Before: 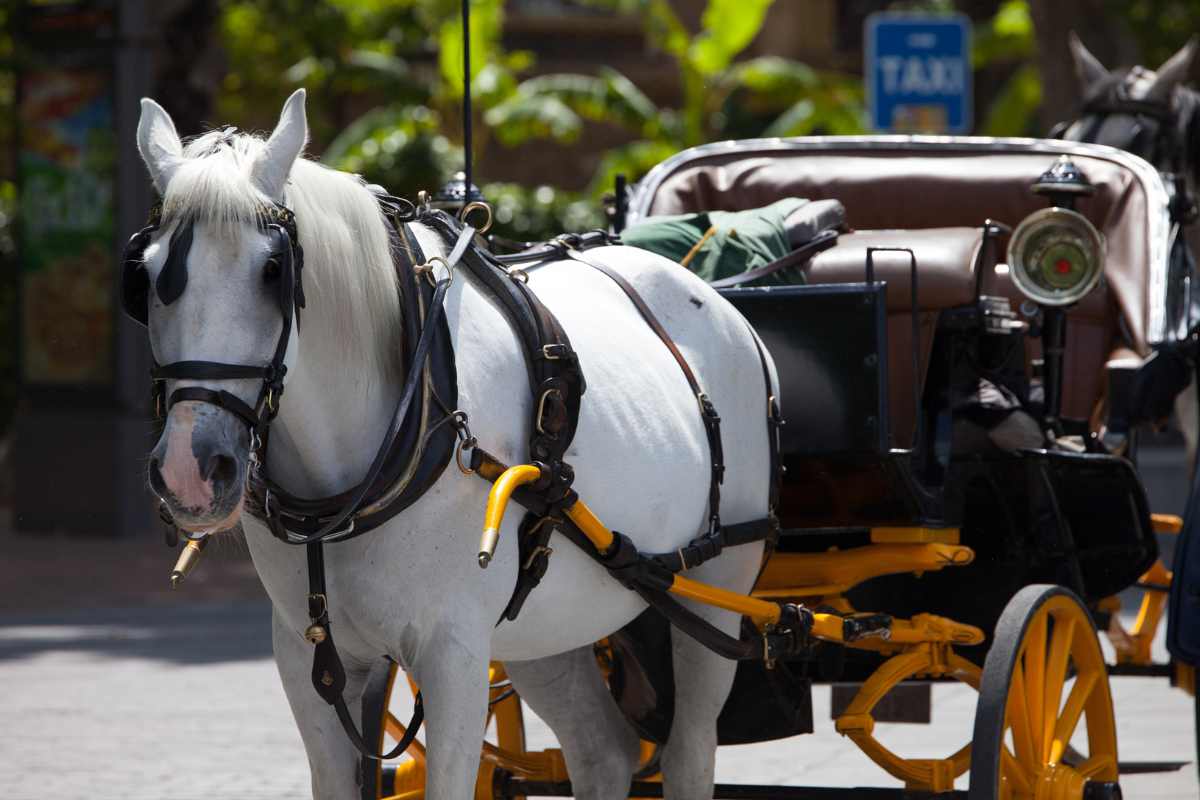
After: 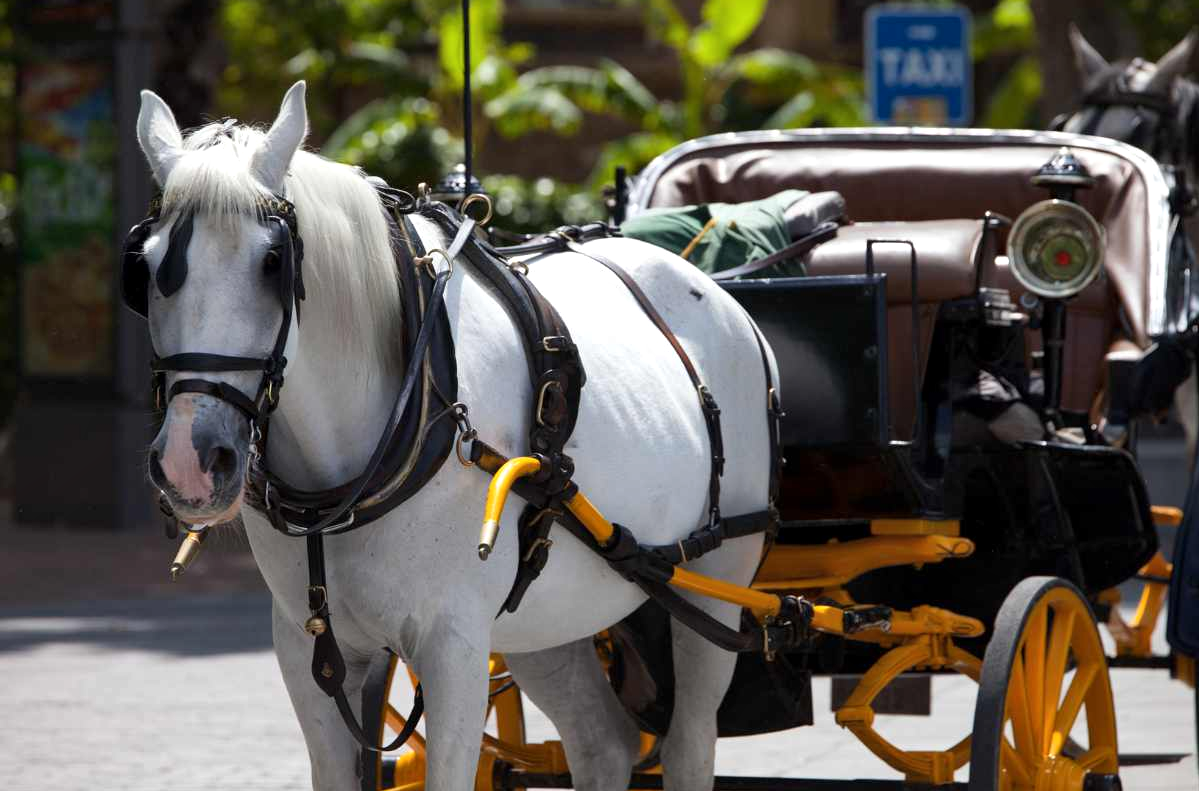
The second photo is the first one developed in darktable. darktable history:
exposure: exposure 0.127 EV, compensate highlight preservation false
crop: top 1.049%, right 0.001%
local contrast: mode bilateral grid, contrast 20, coarseness 50, detail 120%, midtone range 0.2
